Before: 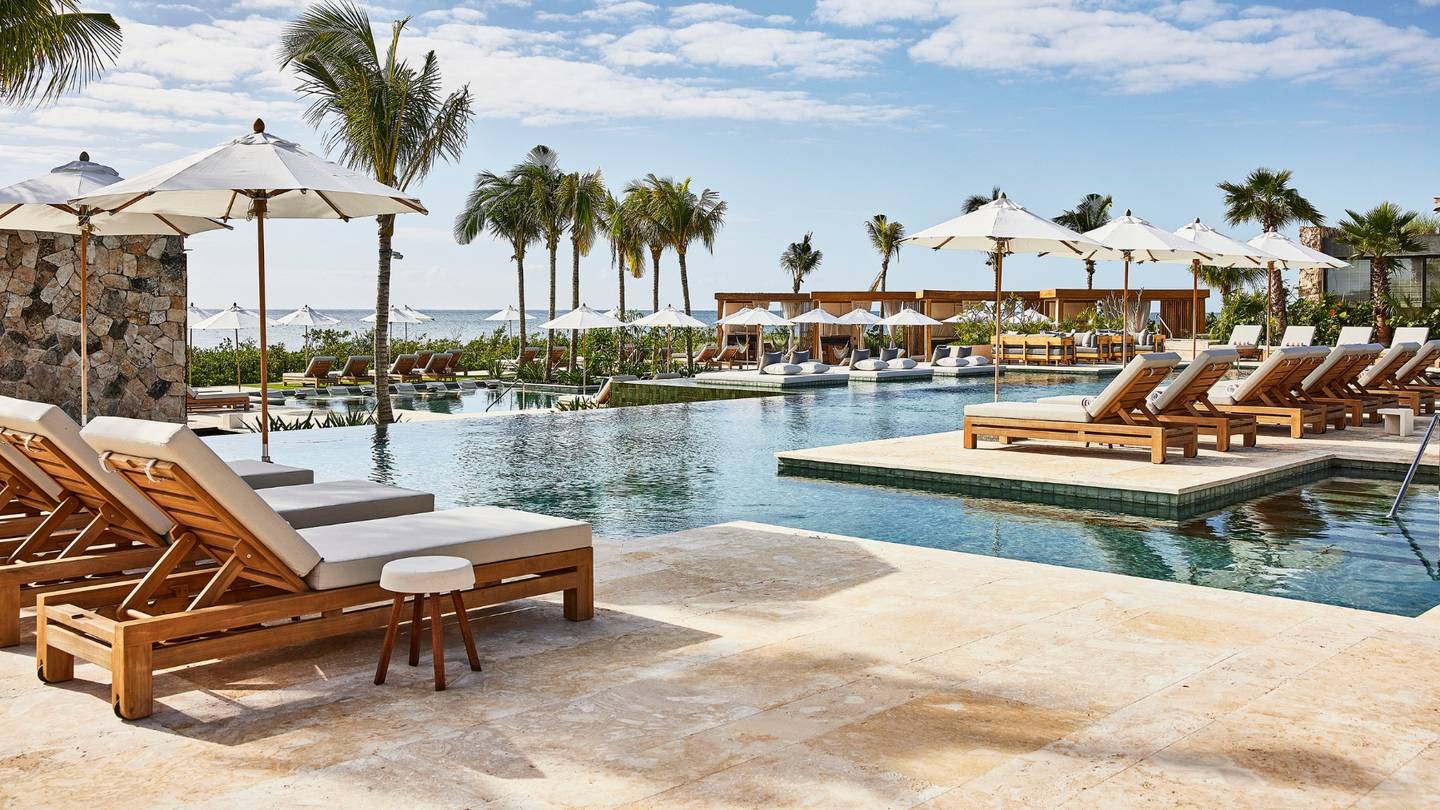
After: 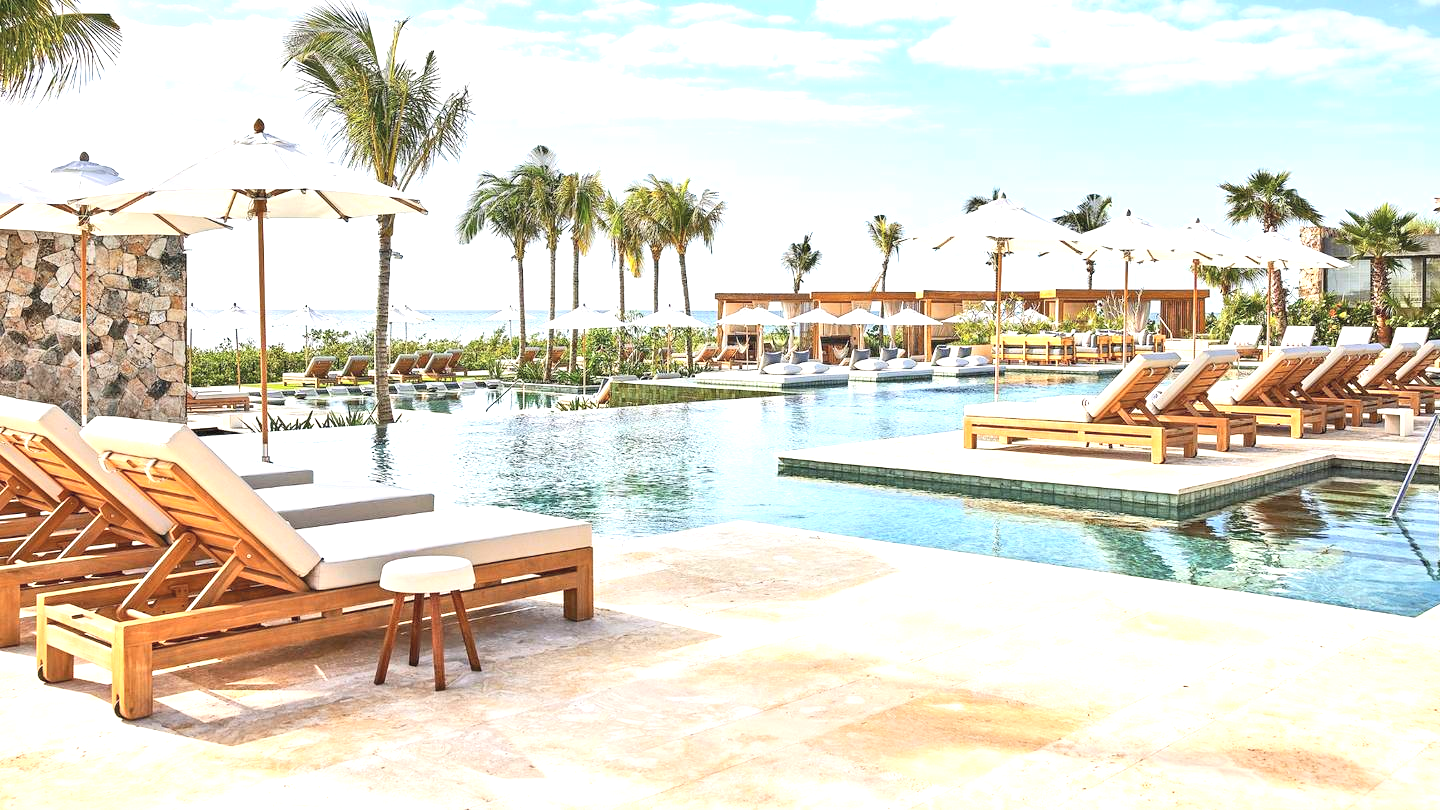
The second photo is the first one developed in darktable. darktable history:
exposure: black level correction 0, exposure 1.102 EV, compensate highlight preservation false
contrast brightness saturation: contrast 0.139, brightness 0.223
